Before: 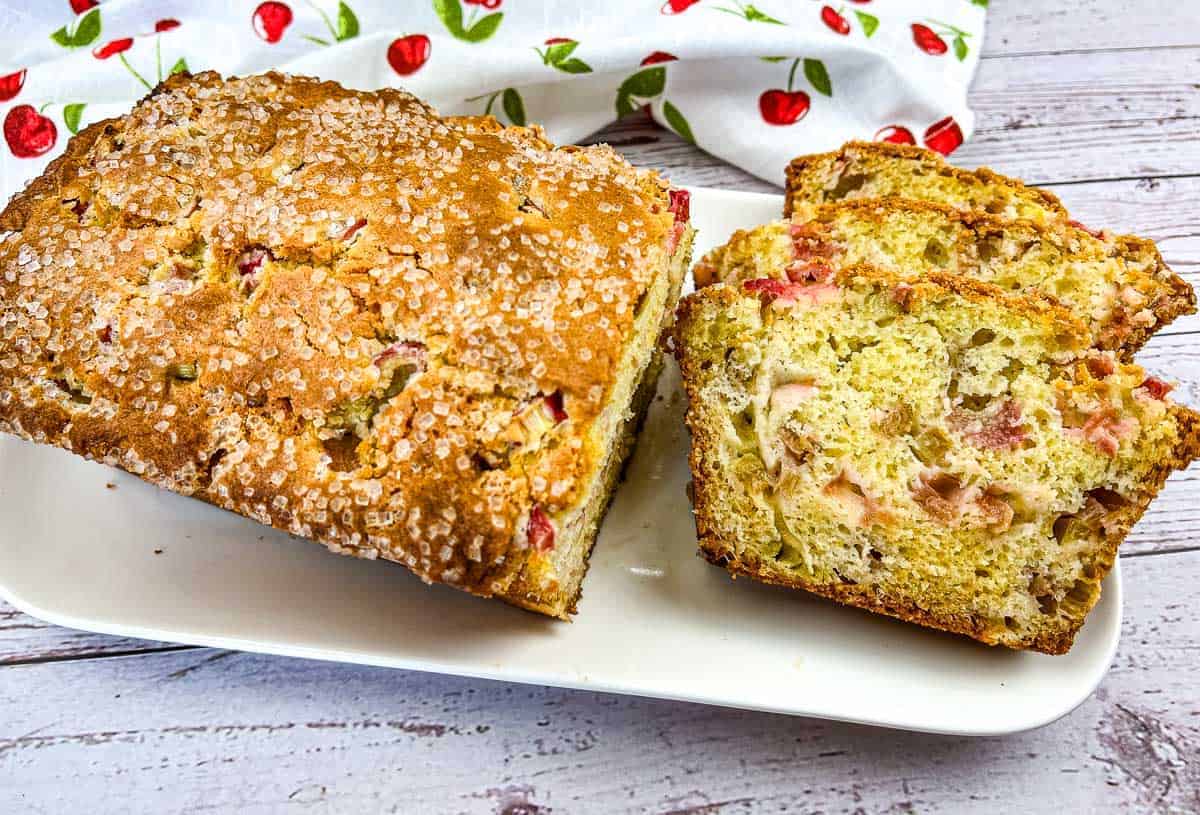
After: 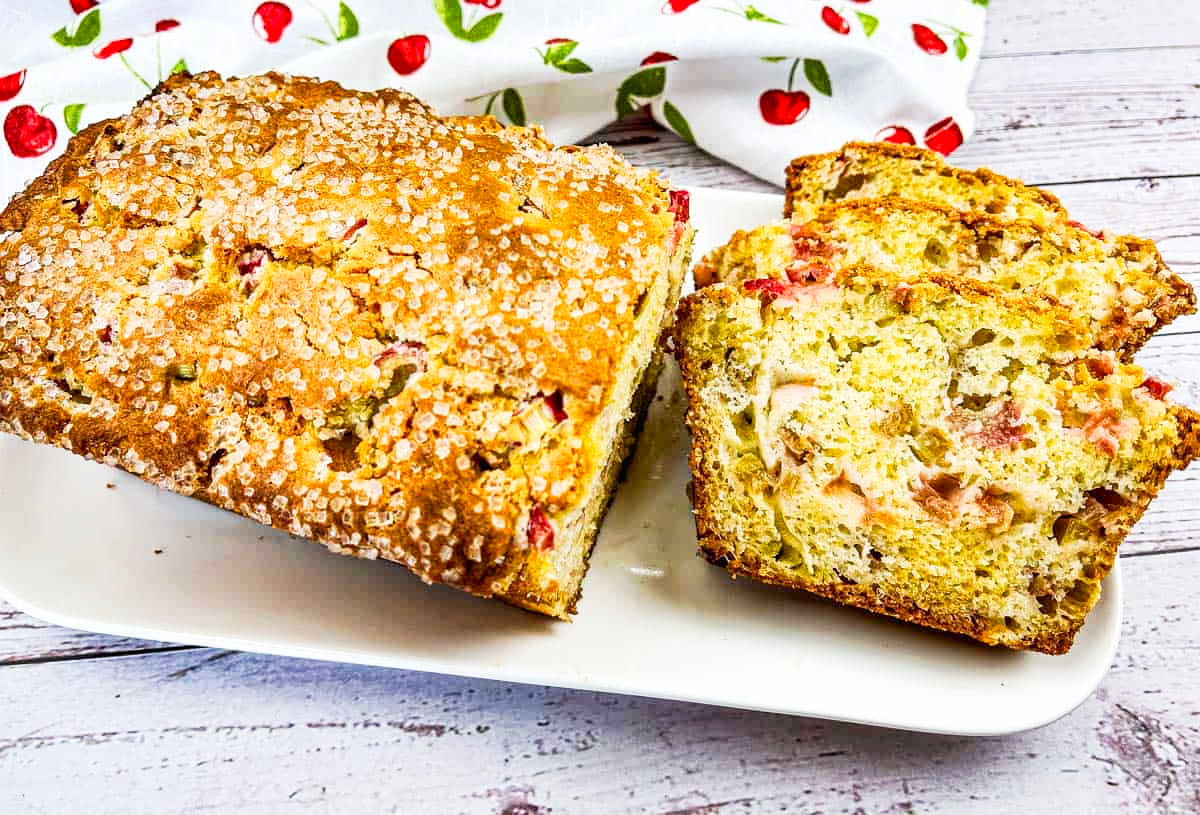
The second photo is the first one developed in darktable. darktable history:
tone curve: curves: ch0 [(0, 0.013) (0.054, 0.018) (0.205, 0.191) (0.289, 0.292) (0.39, 0.424) (0.493, 0.551) (0.647, 0.752) (0.796, 0.887) (1, 0.998)]; ch1 [(0, 0) (0.371, 0.339) (0.477, 0.452) (0.494, 0.495) (0.501, 0.501) (0.51, 0.516) (0.54, 0.557) (0.572, 0.605) (0.66, 0.701) (0.783, 0.804) (1, 1)]; ch2 [(0, 0) (0.32, 0.281) (0.403, 0.399) (0.441, 0.428) (0.47, 0.469) (0.498, 0.496) (0.524, 0.543) (0.551, 0.579) (0.633, 0.665) (0.7, 0.711) (1, 1)], preserve colors none
